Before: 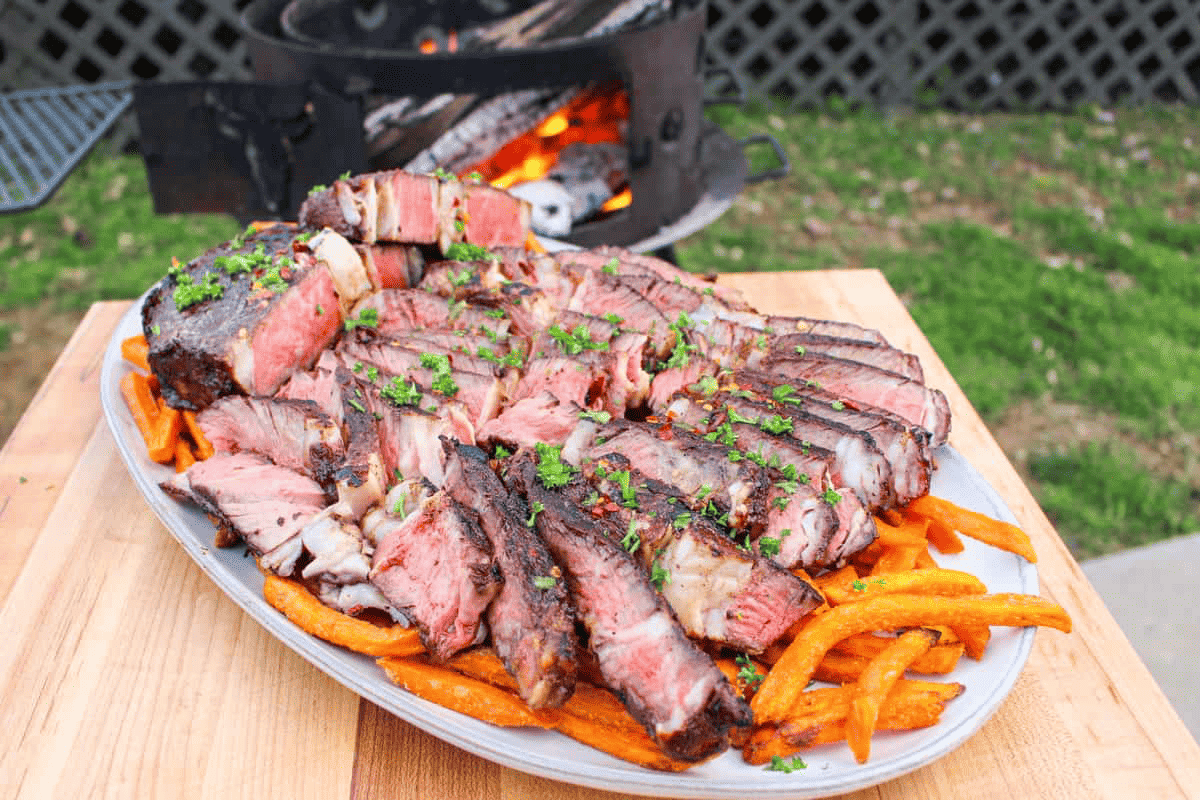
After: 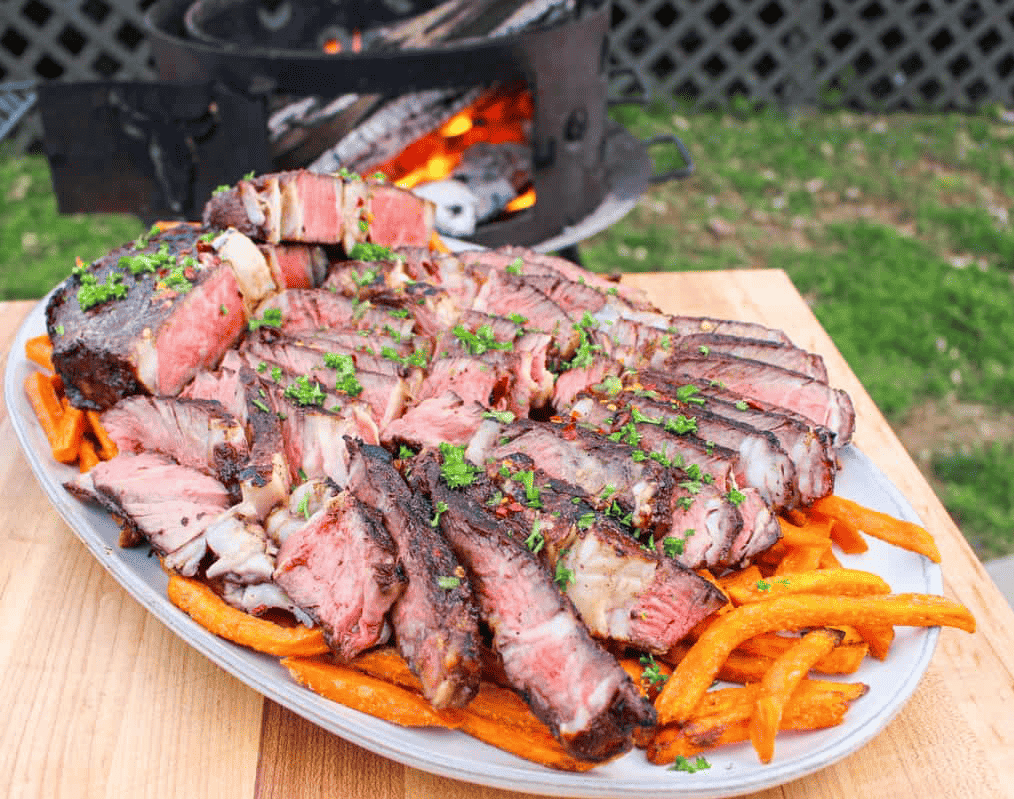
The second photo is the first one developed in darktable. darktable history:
tone equalizer: smoothing diameter 2.13%, edges refinement/feathering 19.93, mask exposure compensation -1.57 EV, filter diffusion 5
crop: left 8.068%, right 7.377%
